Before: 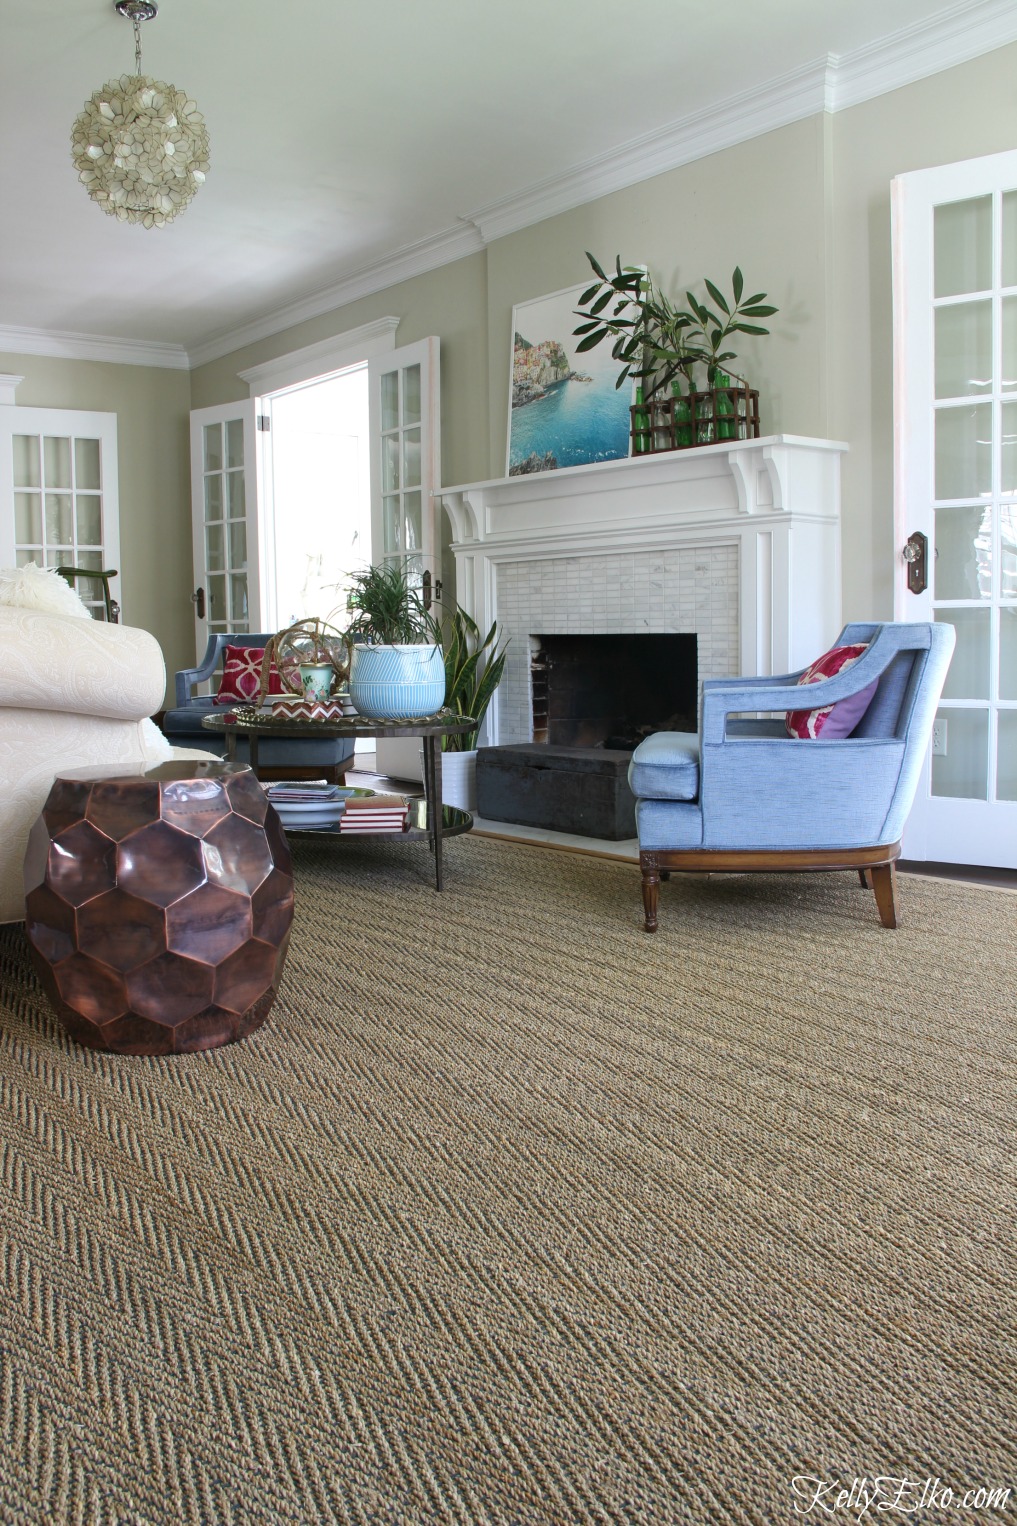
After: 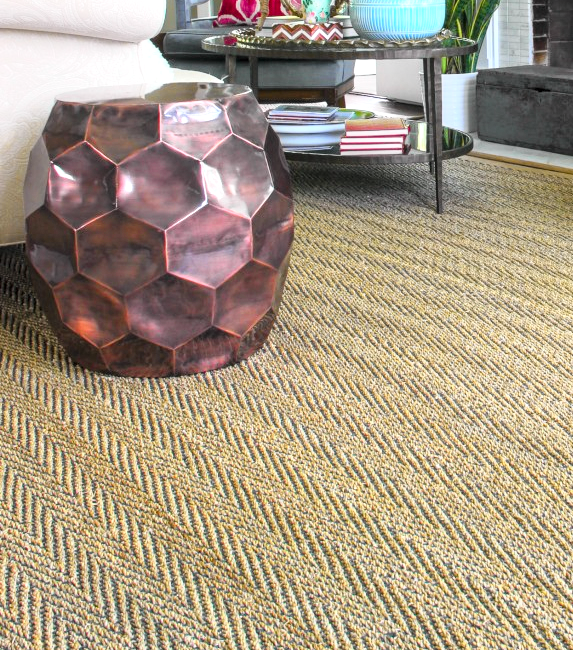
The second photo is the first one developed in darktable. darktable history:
contrast brightness saturation: contrast 0.07, brightness 0.08, saturation 0.18
tone curve: curves: ch0 [(0, 0) (0.062, 0.037) (0.142, 0.138) (0.359, 0.419) (0.469, 0.544) (0.634, 0.722) (0.839, 0.909) (0.998, 0.978)]; ch1 [(0, 0) (0.437, 0.408) (0.472, 0.47) (0.502, 0.503) (0.527, 0.523) (0.559, 0.573) (0.608, 0.665) (0.669, 0.748) (0.859, 0.899) (1, 1)]; ch2 [(0, 0) (0.33, 0.301) (0.421, 0.443) (0.473, 0.498) (0.502, 0.5) (0.535, 0.531) (0.575, 0.603) (0.608, 0.667) (1, 1)], color space Lab, independent channels, preserve colors none
local contrast: detail 130%
color balance: on, module defaults
crop: top 44.483%, right 43.593%, bottom 12.892%
exposure: black level correction -0.002, exposure 0.54 EV, compensate highlight preservation false
